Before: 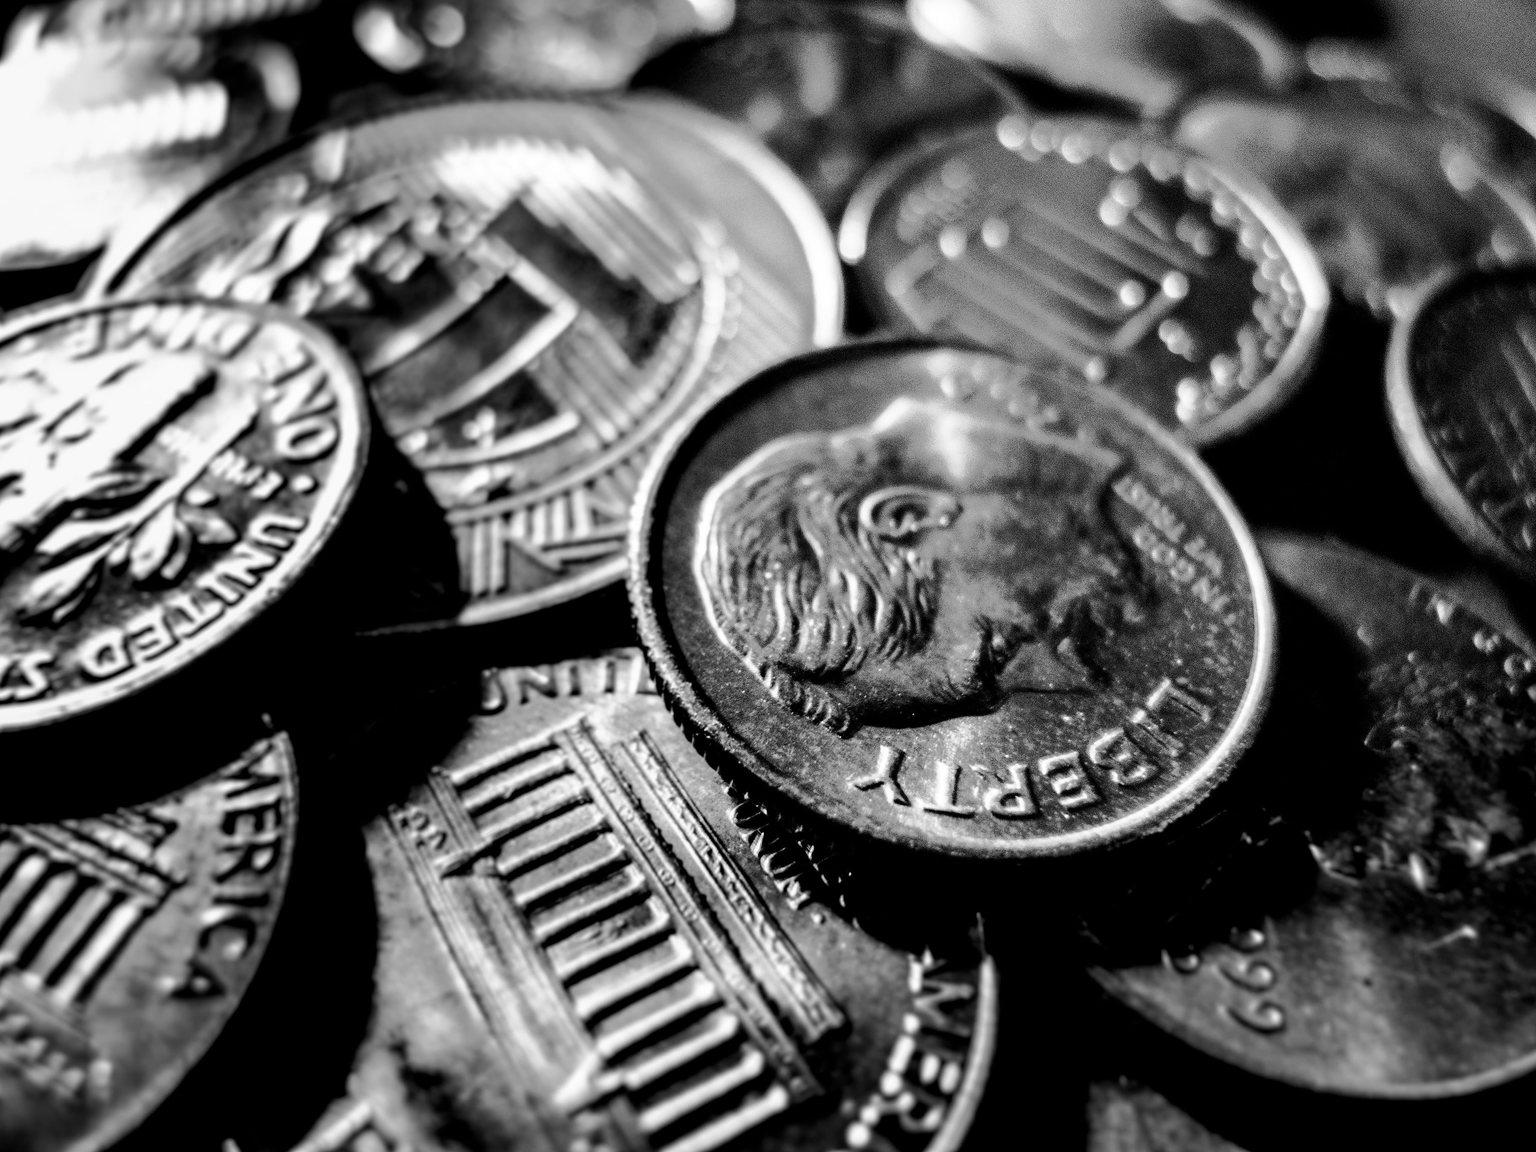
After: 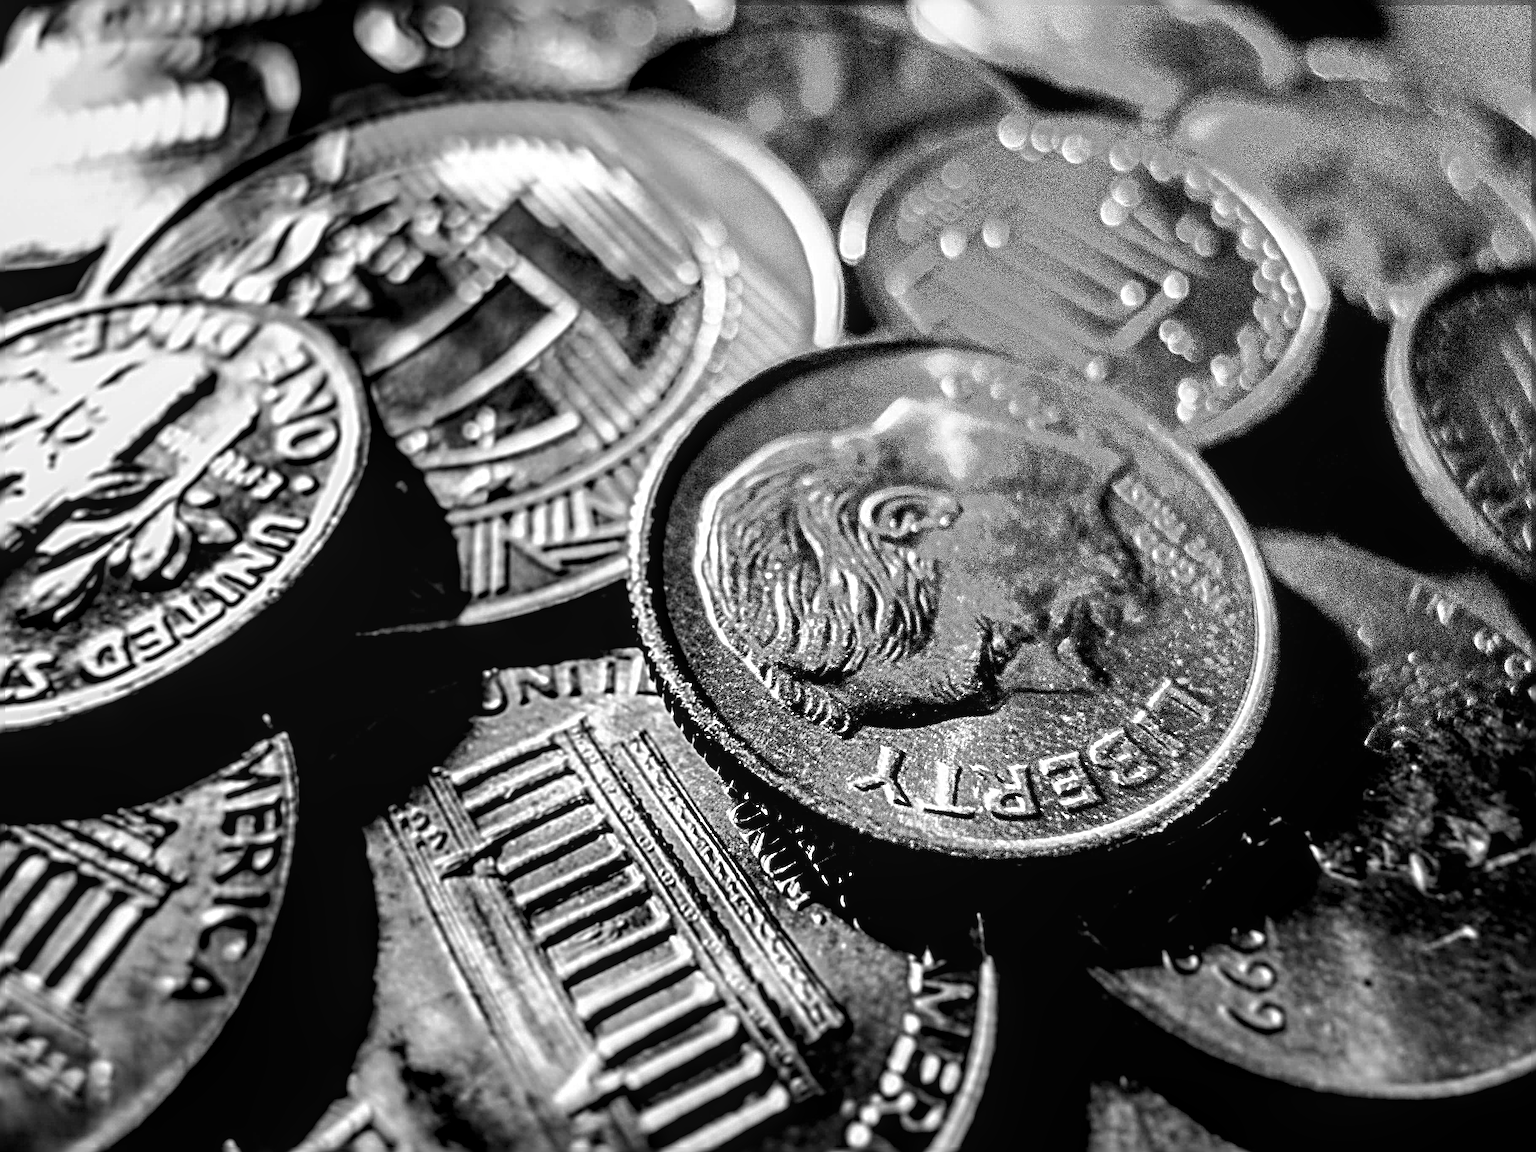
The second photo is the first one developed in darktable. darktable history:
local contrast: on, module defaults
sharpen: radius 6.264, amount 1.802, threshold 0.113
levels: mode automatic, levels [0, 0.476, 0.951]
